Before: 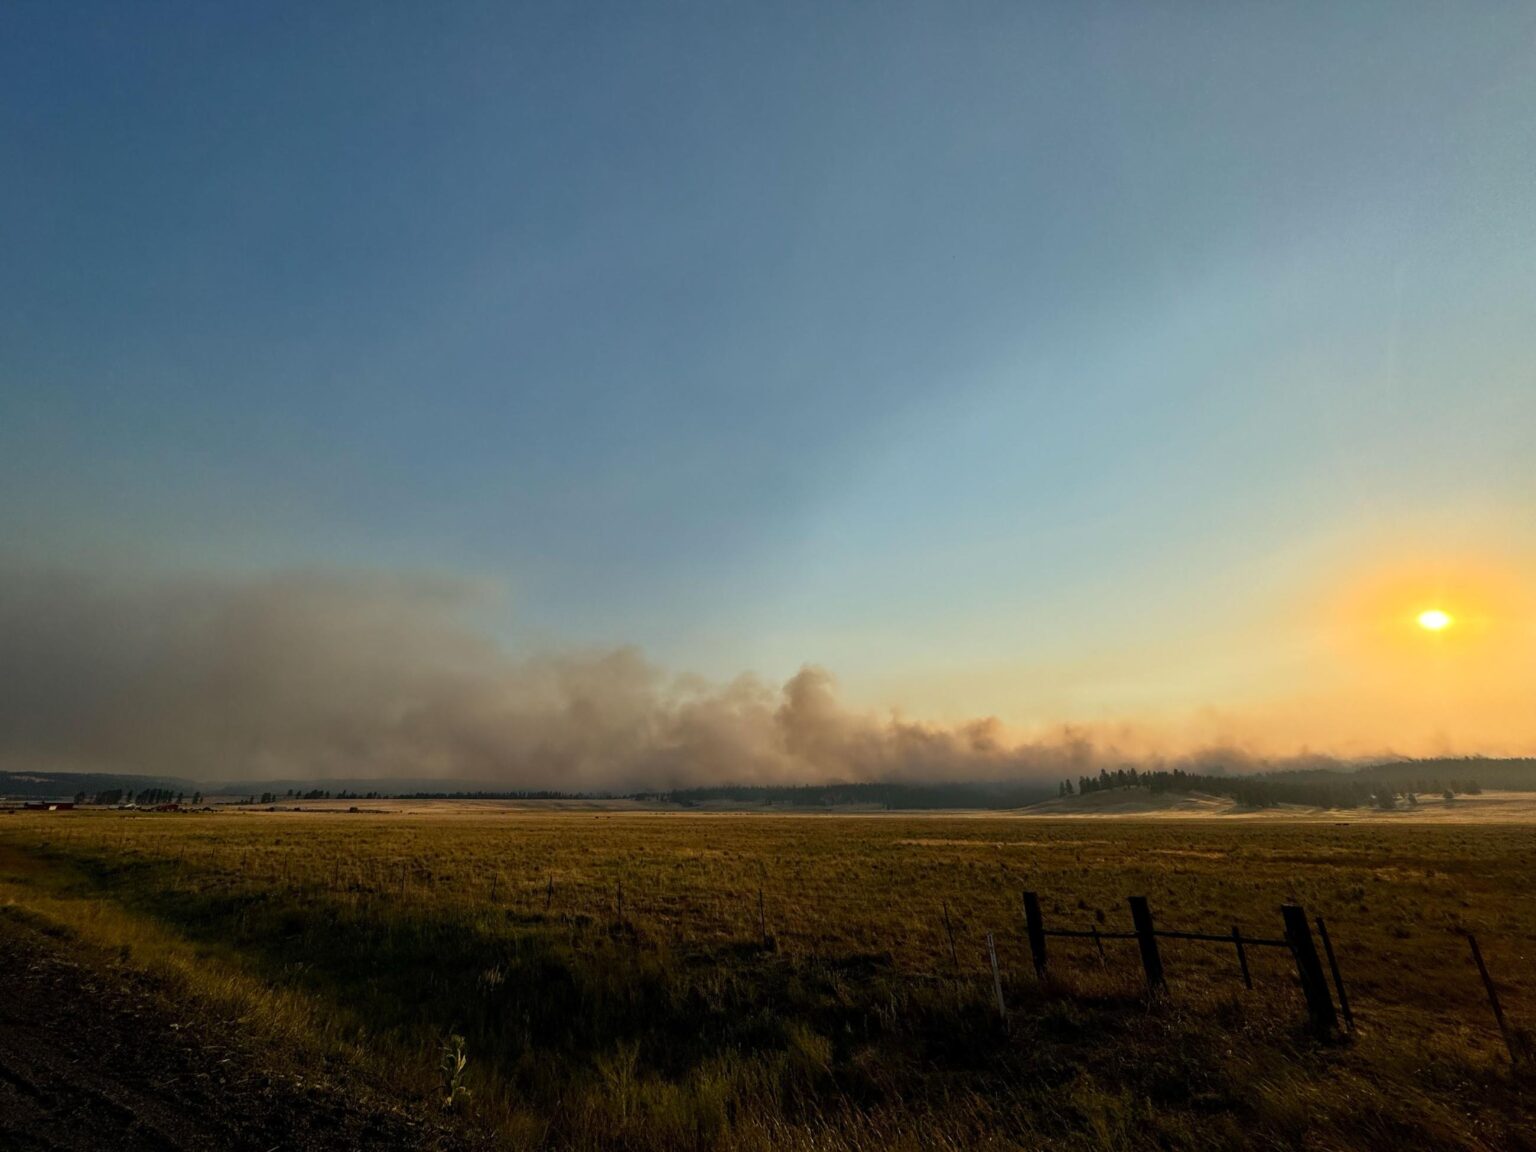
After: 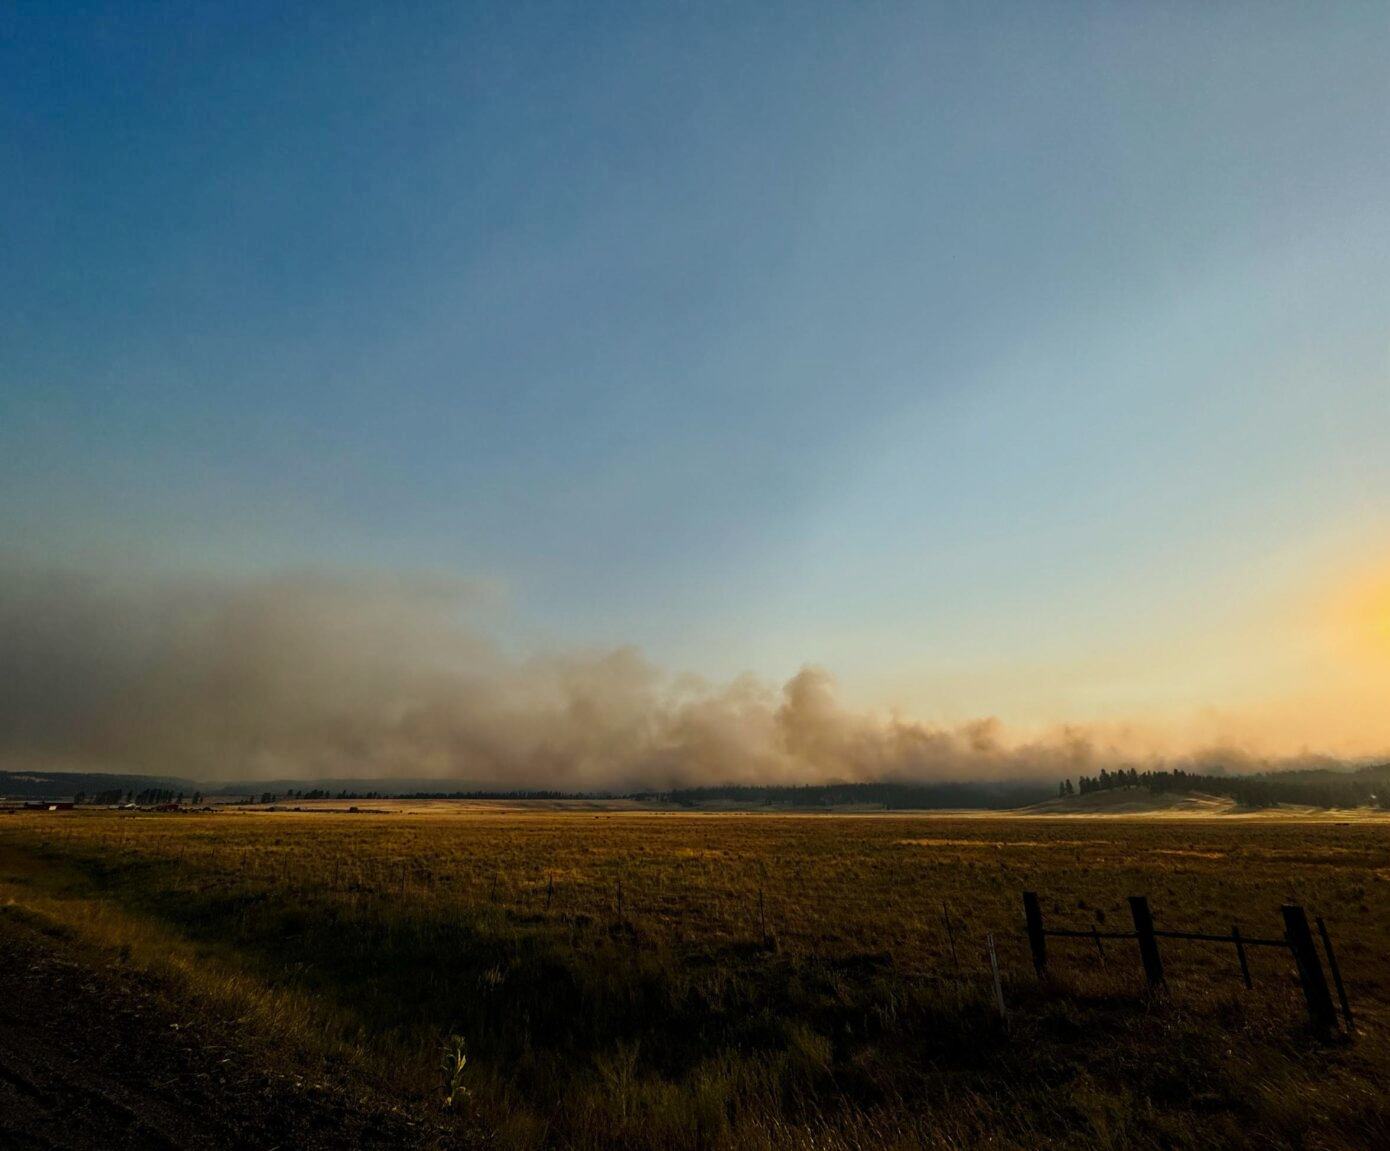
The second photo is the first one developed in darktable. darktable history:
tone curve: curves: ch0 [(0, 0) (0.23, 0.189) (0.486, 0.52) (0.822, 0.825) (0.994, 0.955)]; ch1 [(0, 0) (0.226, 0.261) (0.379, 0.442) (0.469, 0.468) (0.495, 0.498) (0.514, 0.509) (0.561, 0.603) (0.59, 0.656) (1, 1)]; ch2 [(0, 0) (0.269, 0.299) (0.459, 0.43) (0.498, 0.5) (0.523, 0.52) (0.586, 0.569) (0.635, 0.617) (0.659, 0.681) (0.718, 0.764) (1, 1)], preserve colors none
crop: right 9.48%, bottom 0.034%
